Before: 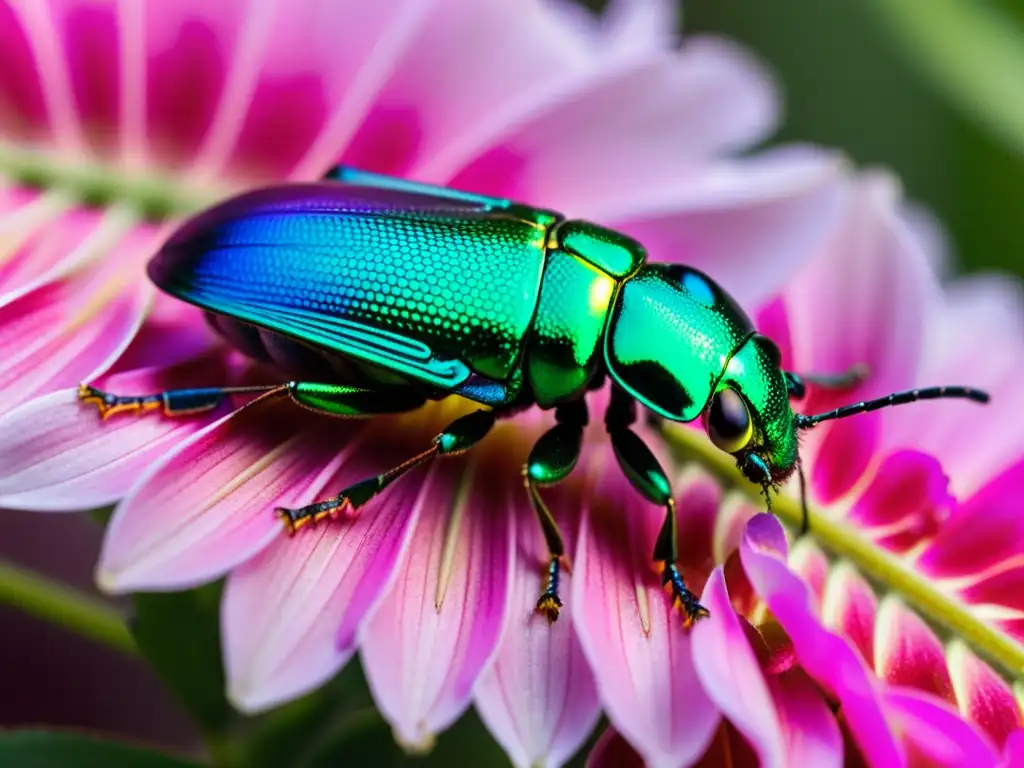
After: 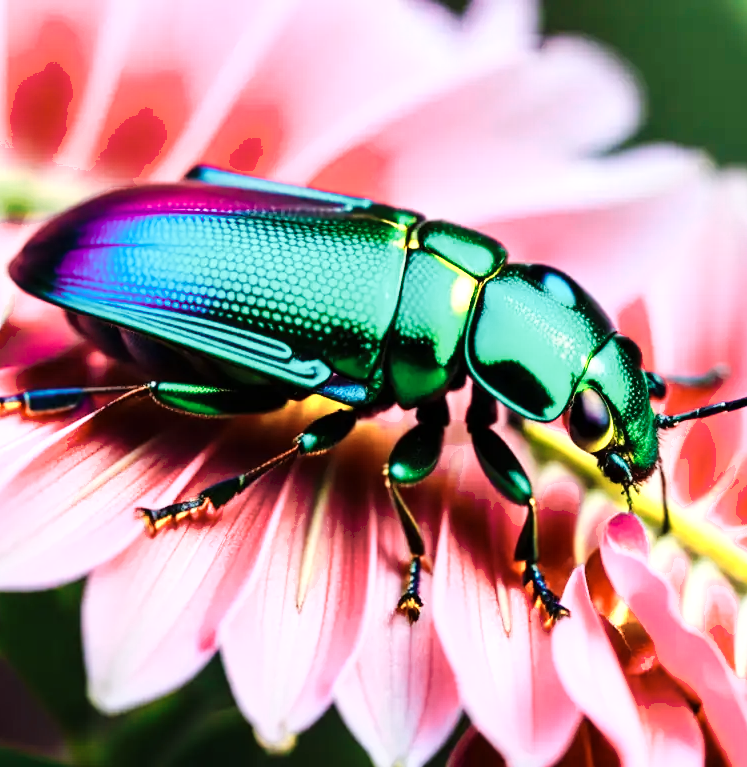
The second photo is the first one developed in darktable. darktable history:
color zones: curves: ch0 [(0.018, 0.548) (0.224, 0.64) (0.425, 0.447) (0.675, 0.575) (0.732, 0.579)]; ch1 [(0.066, 0.487) (0.25, 0.5) (0.404, 0.43) (0.75, 0.421) (0.956, 0.421)]; ch2 [(0.044, 0.561) (0.215, 0.465) (0.399, 0.544) (0.465, 0.548) (0.614, 0.447) (0.724, 0.43) (0.882, 0.623) (0.956, 0.632)]
base curve: curves: ch0 [(0, 0) (0.032, 0.025) (0.121, 0.166) (0.206, 0.329) (0.605, 0.79) (1, 1)], preserve colors none
exposure: exposure 0.211 EV, compensate highlight preservation false
crop: left 13.618%, top 0%, right 13.347%
